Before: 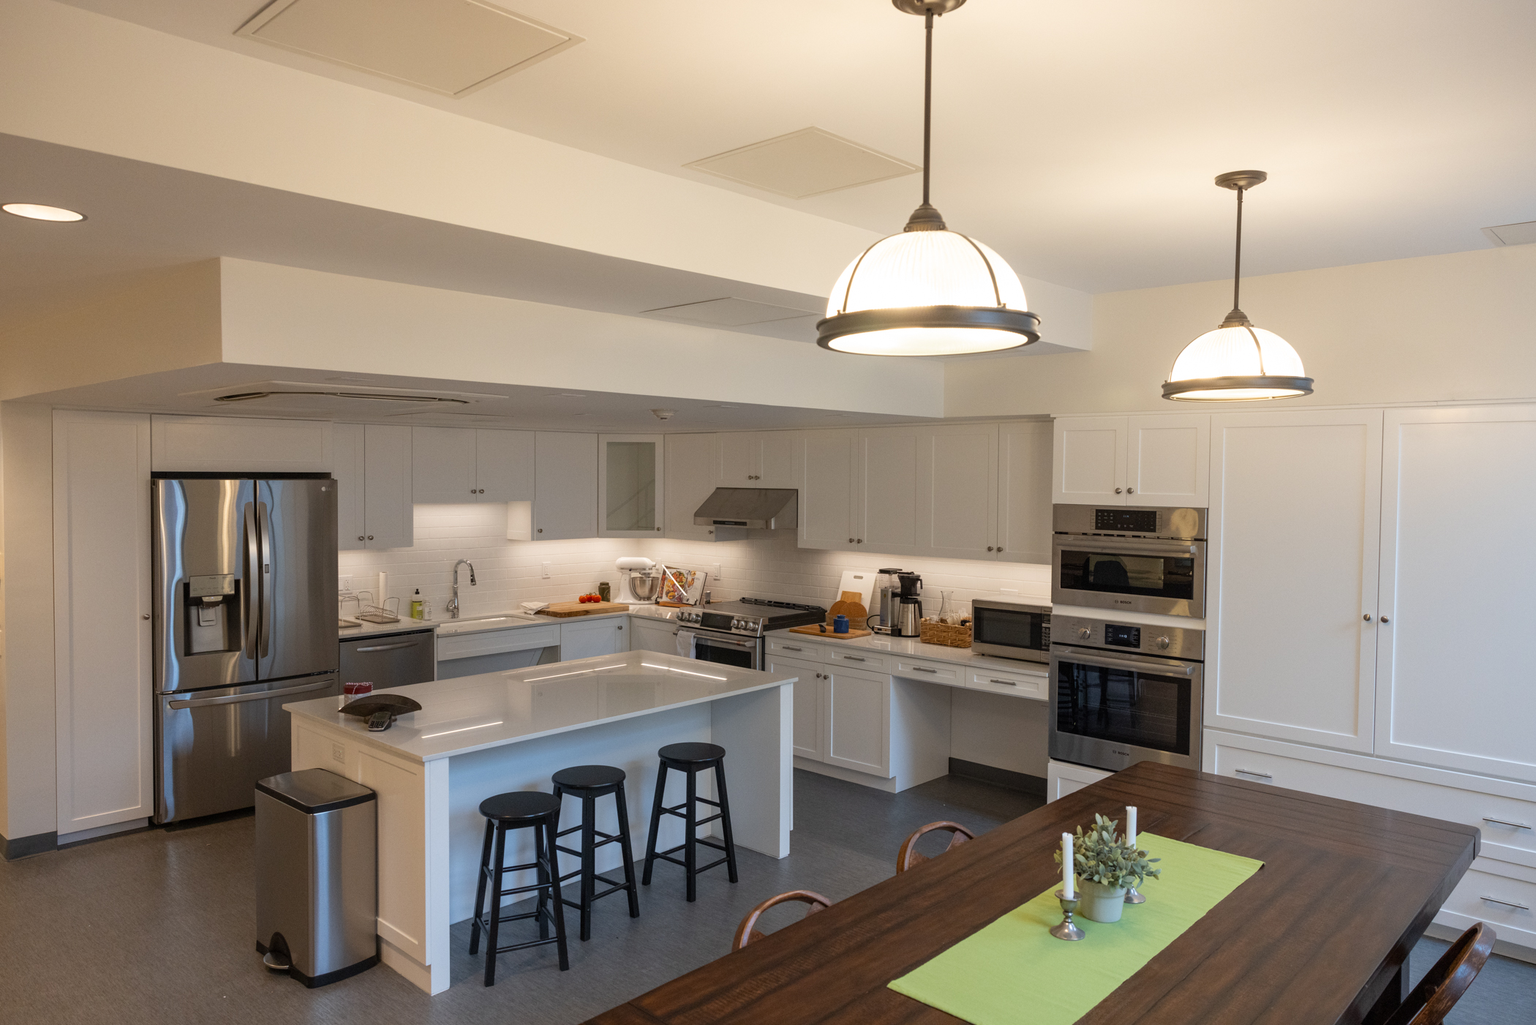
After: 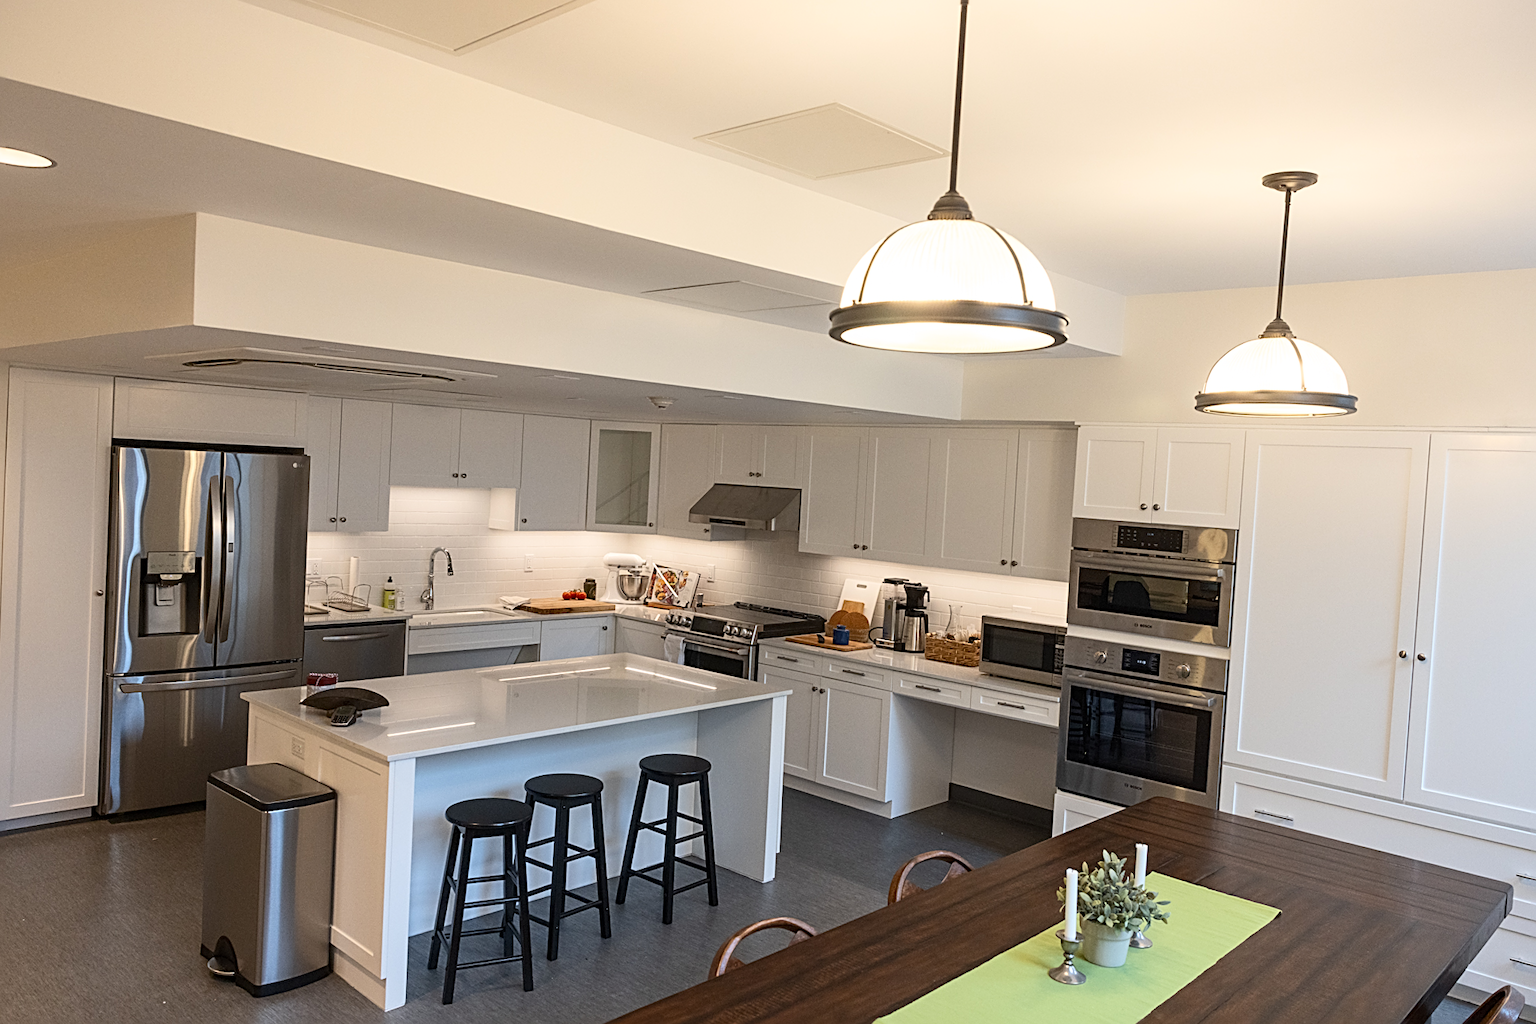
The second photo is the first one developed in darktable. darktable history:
shadows and highlights: shadows 25.89, highlights -23.22
sharpen: radius 2.678, amount 0.672
contrast brightness saturation: contrast 0.238, brightness 0.086
crop and rotate: angle -2.67°
